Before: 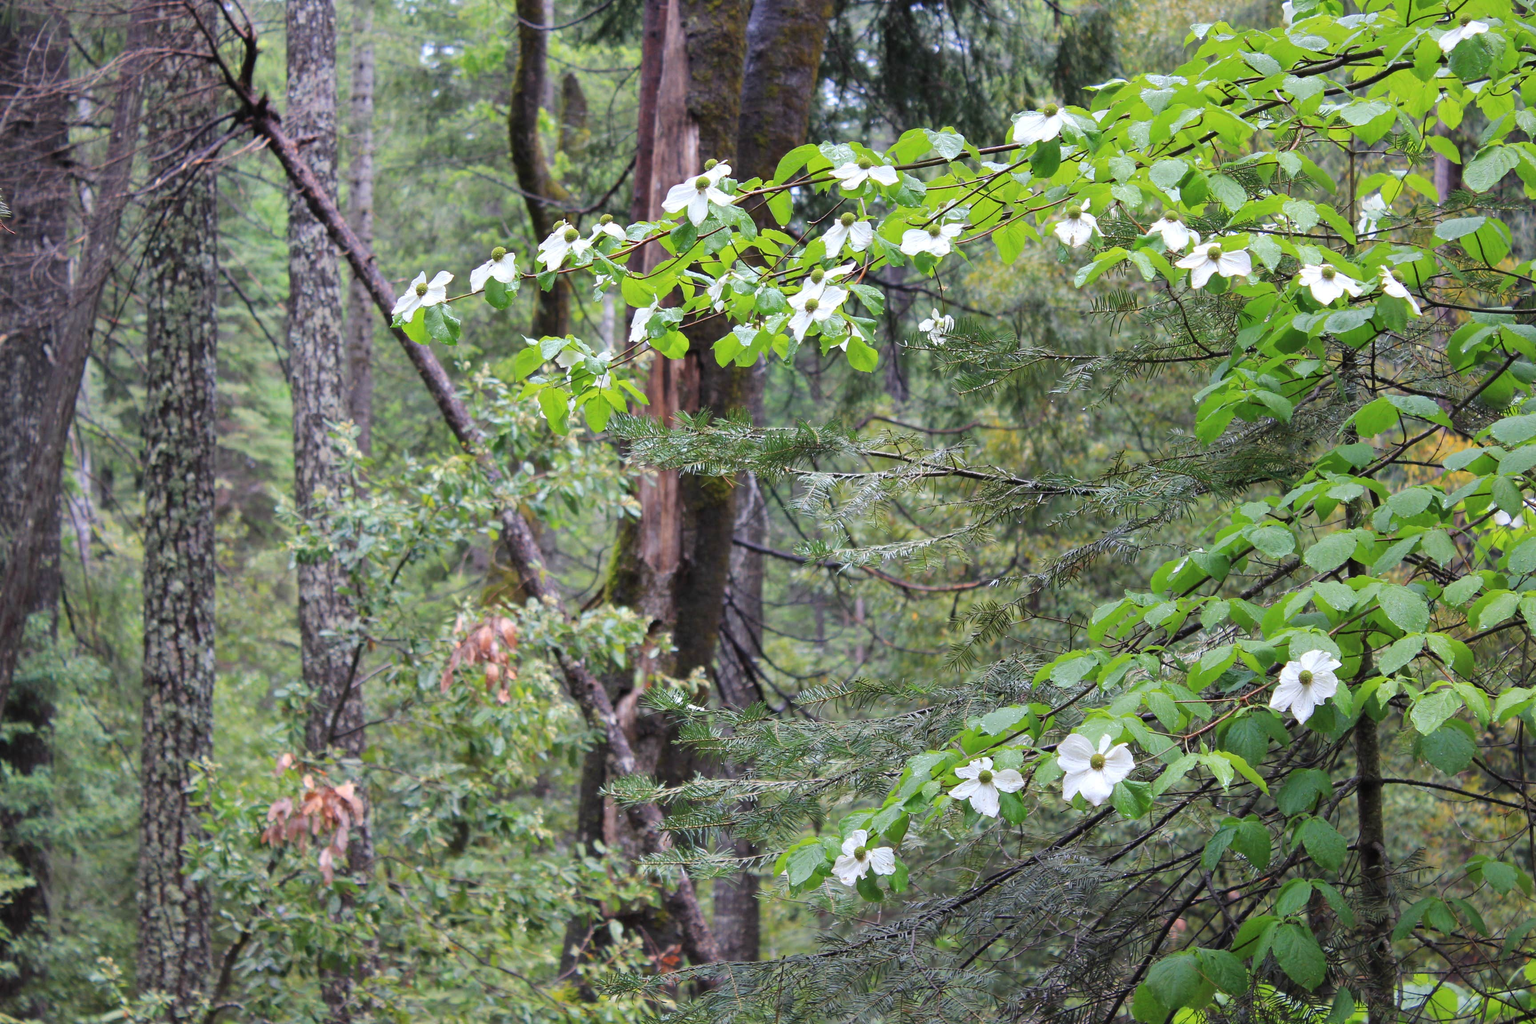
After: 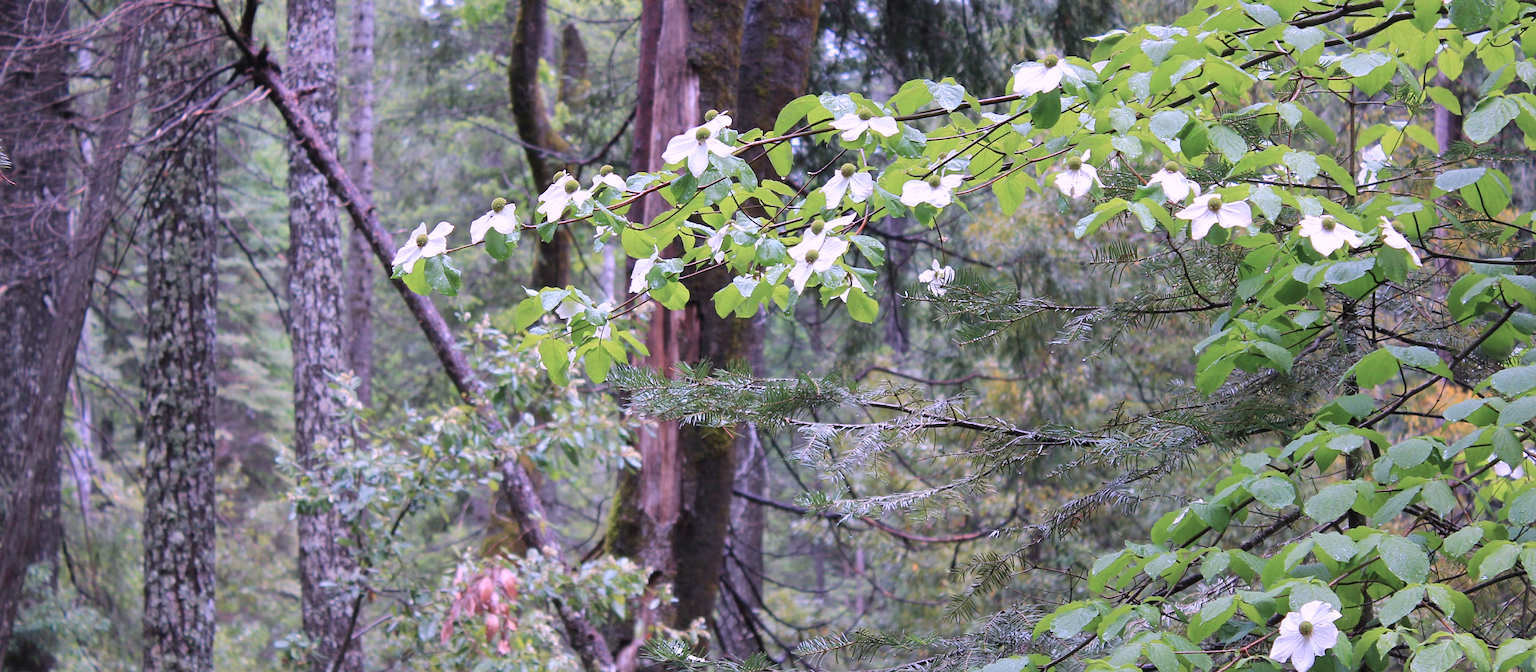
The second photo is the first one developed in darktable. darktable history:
color correction: highlights a* 15.03, highlights b* -25.07
crop and rotate: top 4.848%, bottom 29.503%
sharpen: amount 0.2
